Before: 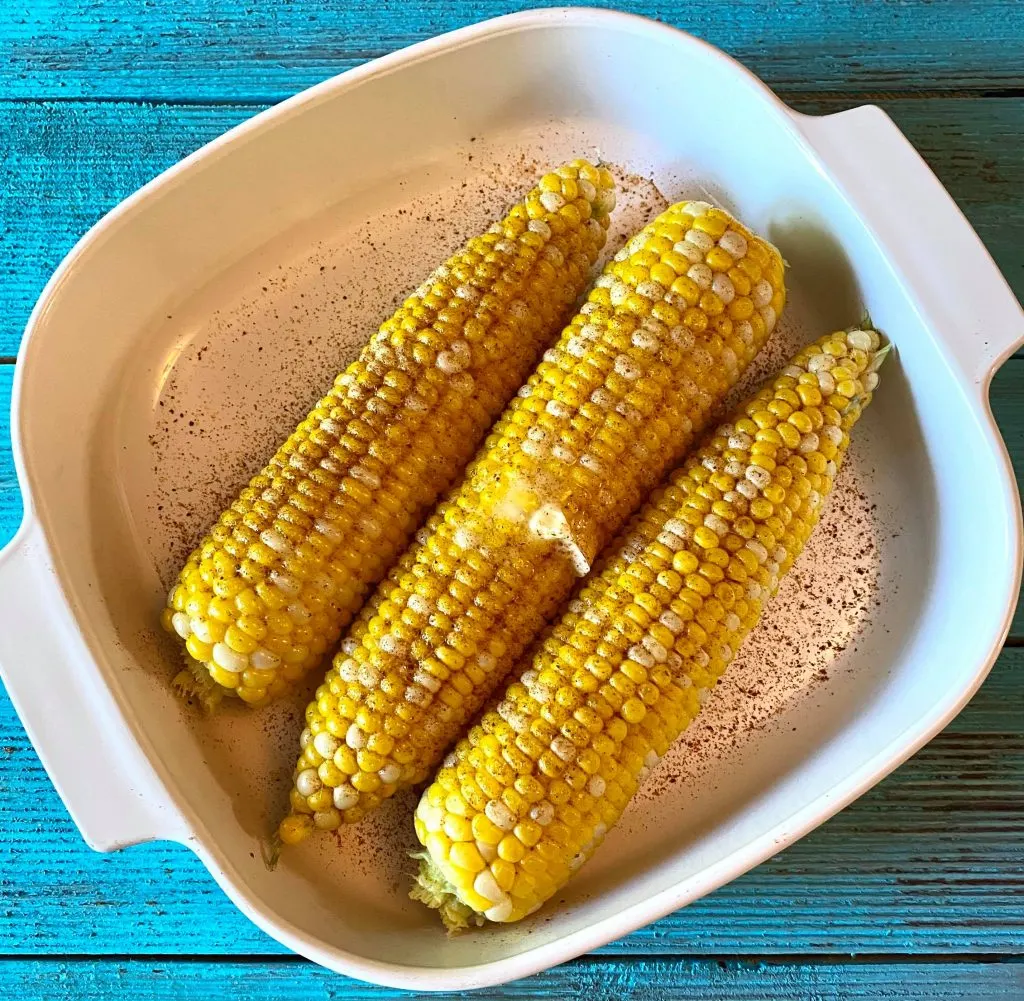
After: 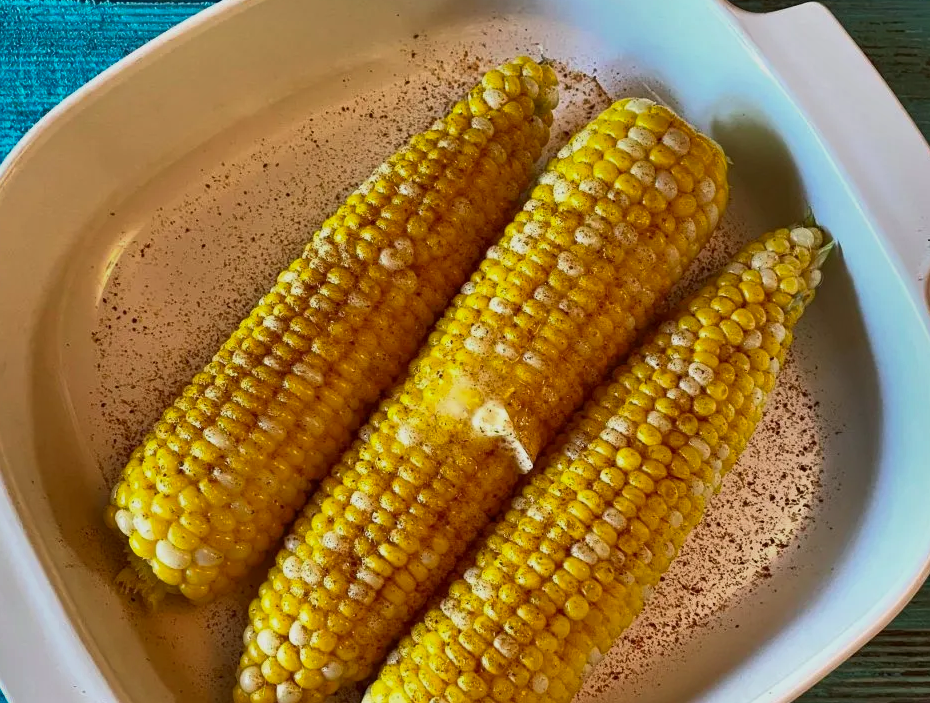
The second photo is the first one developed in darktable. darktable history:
shadows and highlights: shadows 80.73, white point adjustment -9.07, highlights -61.46, soften with gaussian
base curve: exposure shift 0, preserve colors none
crop: left 5.596%, top 10.314%, right 3.534%, bottom 19.395%
